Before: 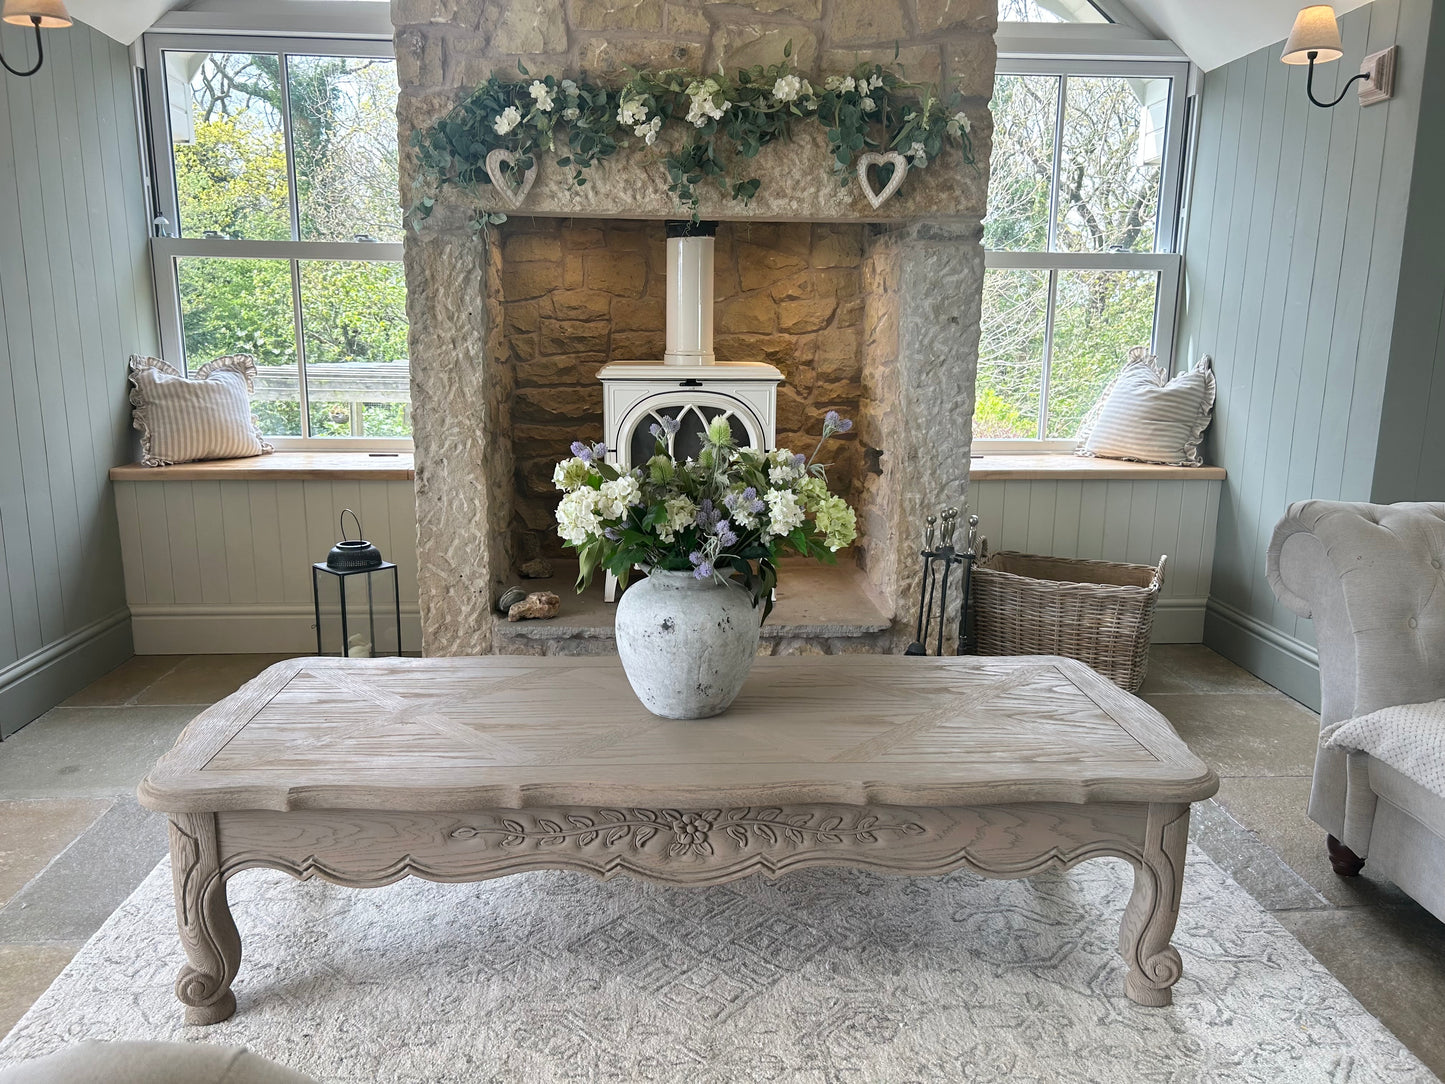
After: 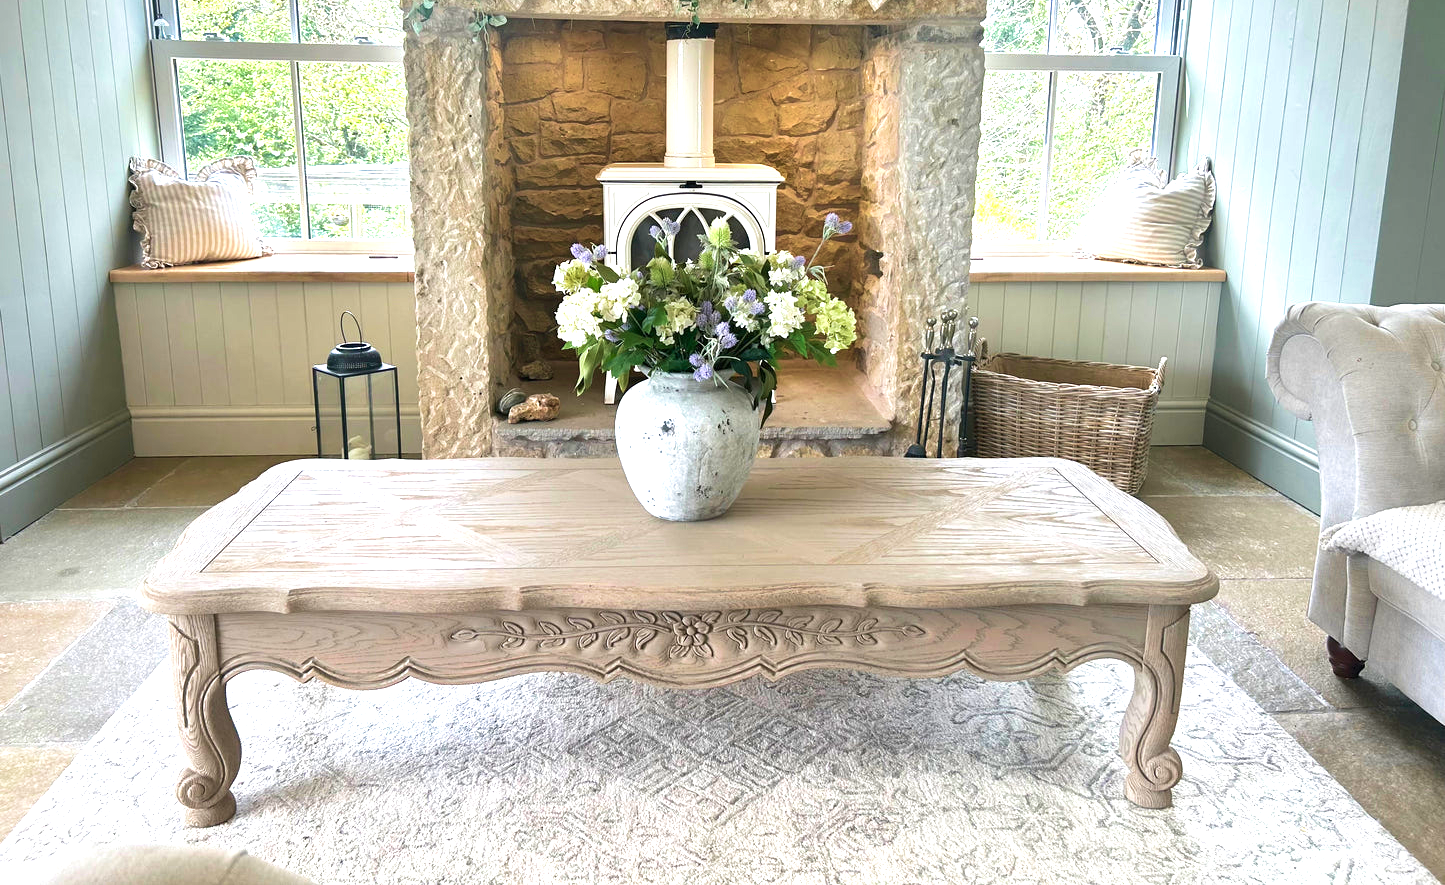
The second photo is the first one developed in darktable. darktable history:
crop and rotate: top 18.31%
local contrast: mode bilateral grid, contrast 20, coarseness 49, detail 120%, midtone range 0.2
exposure: black level correction 0, exposure 1.001 EV, compensate highlight preservation false
velvia: strength 44.37%
